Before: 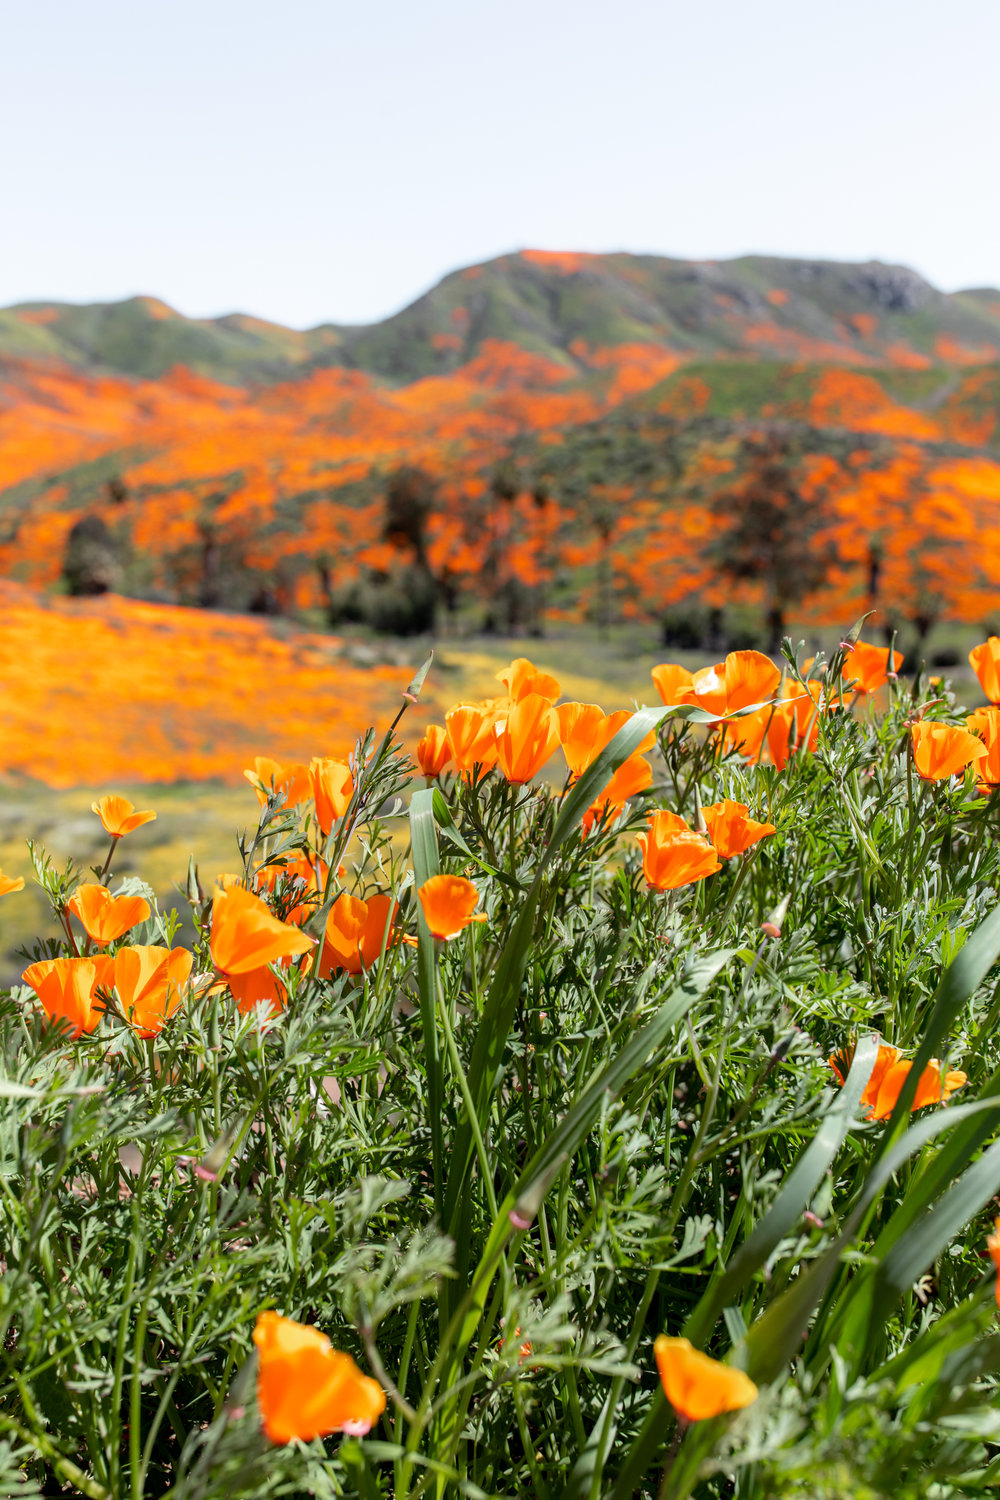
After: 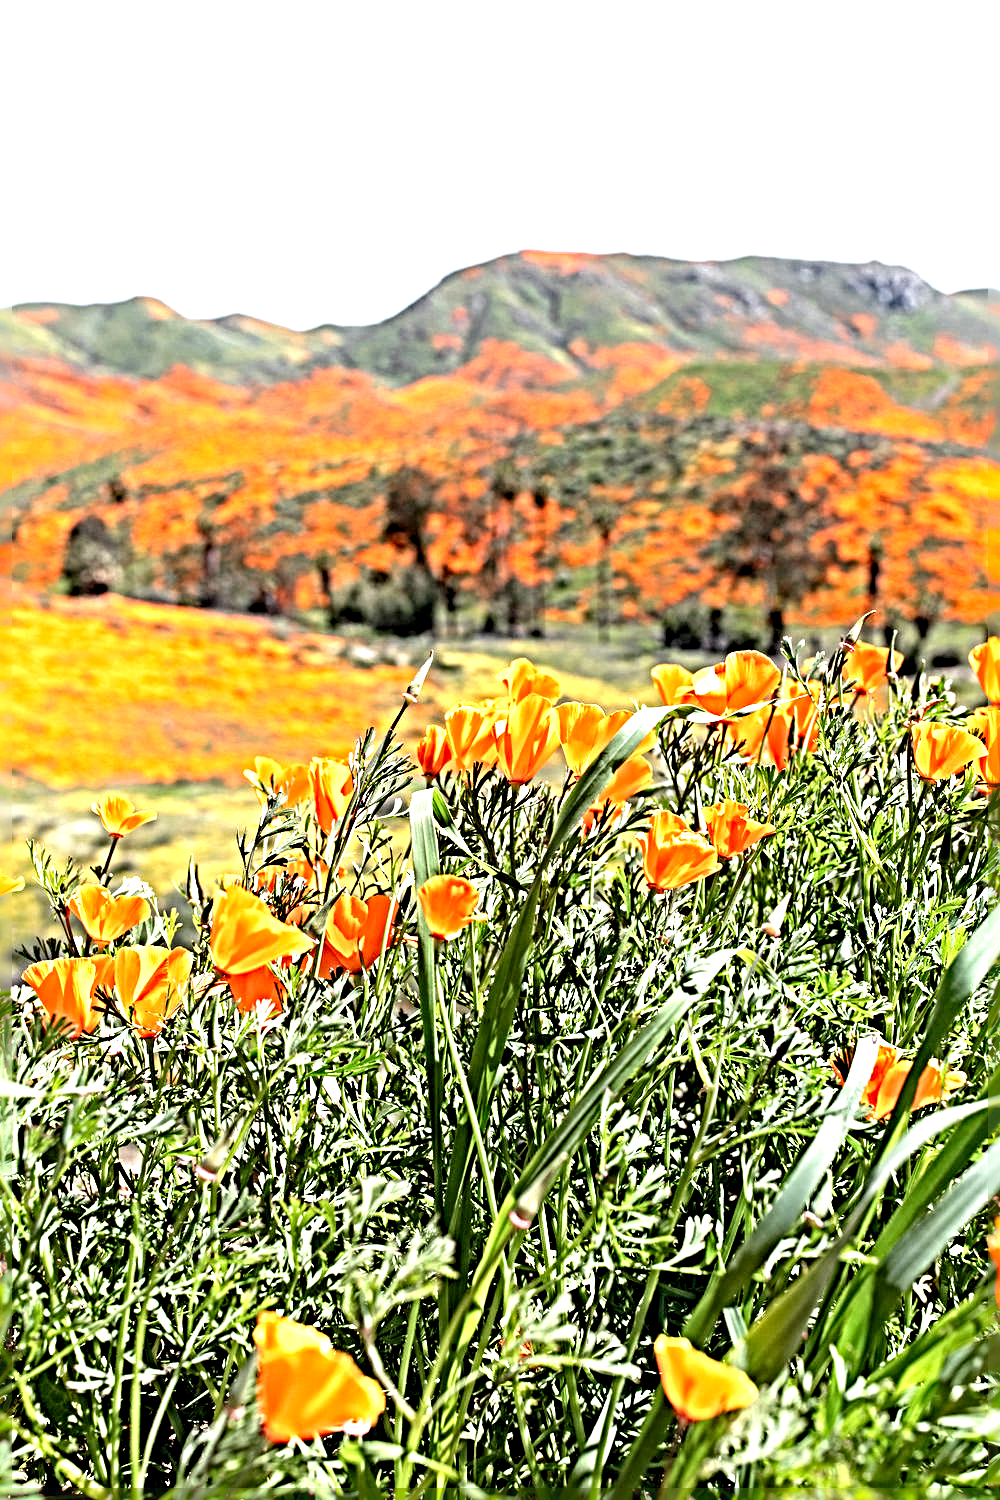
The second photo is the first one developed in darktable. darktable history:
exposure: black level correction 0, exposure 0.9 EV, compensate highlight preservation false
levels: levels [0, 0.478, 1]
sharpen: radius 6.3, amount 1.8, threshold 0
